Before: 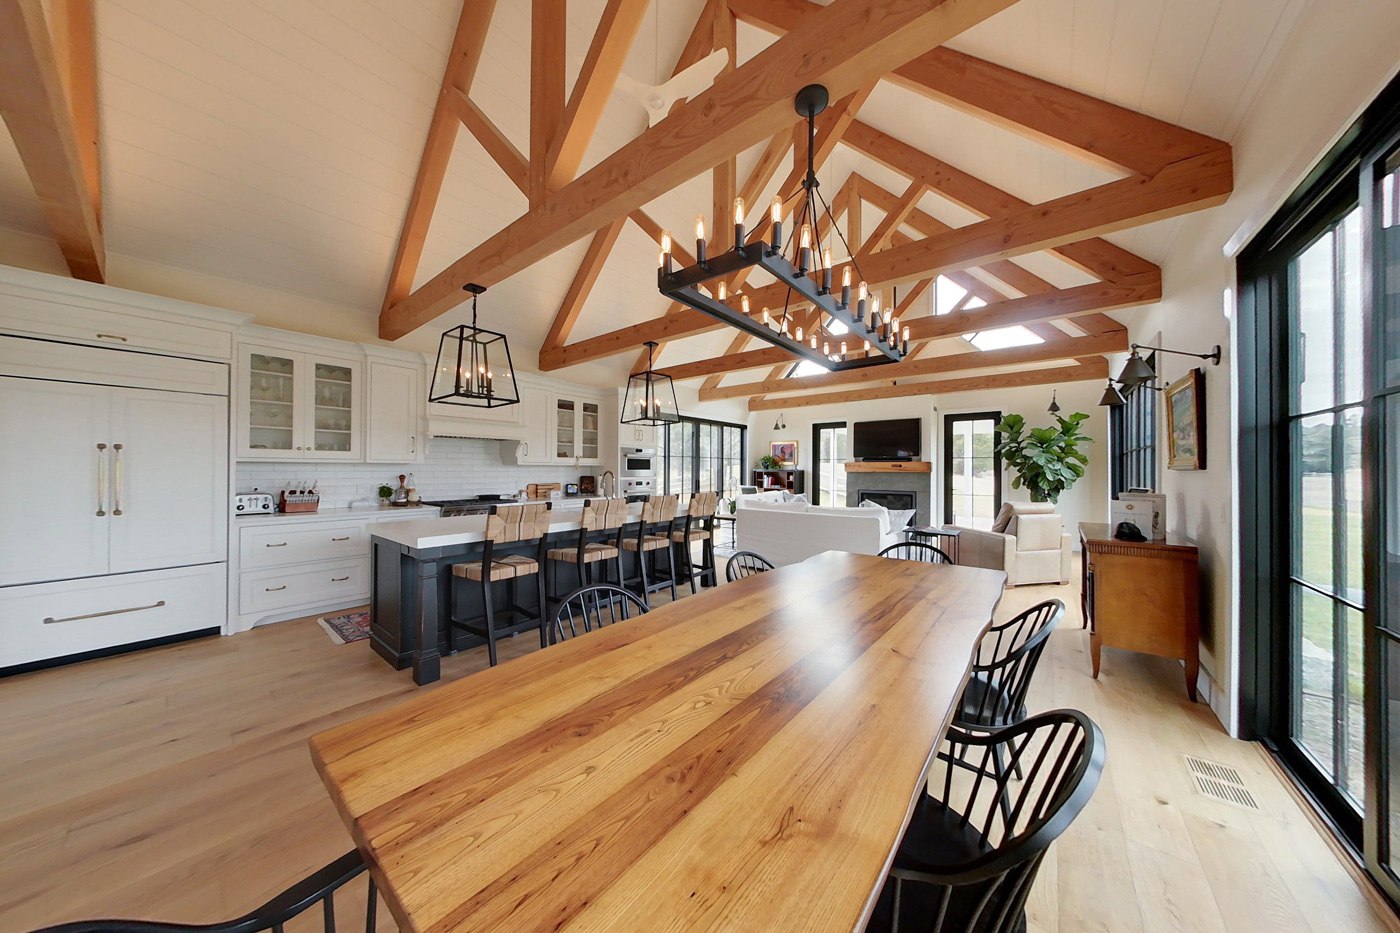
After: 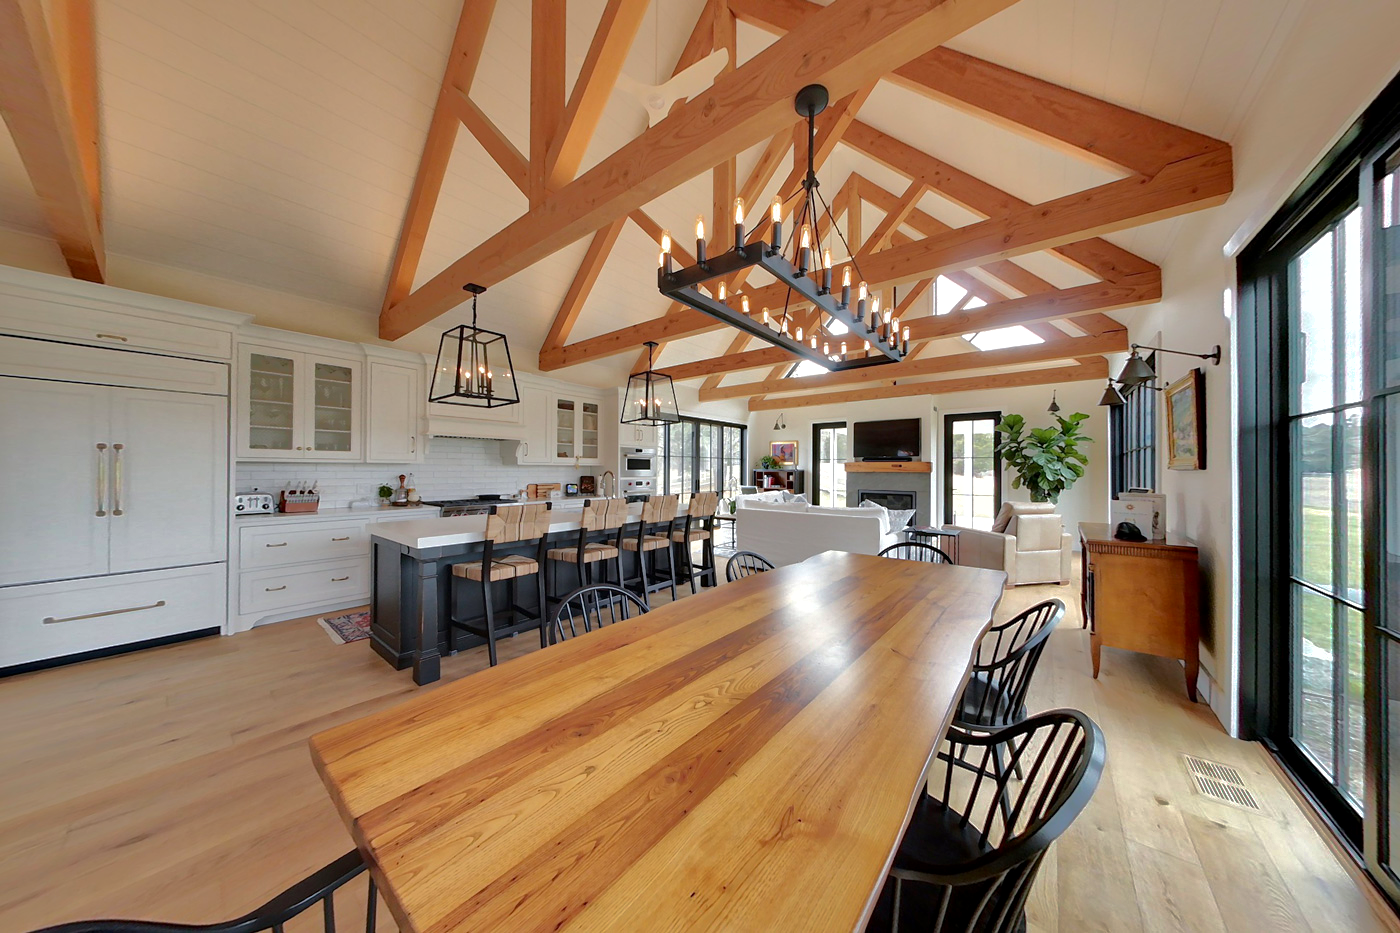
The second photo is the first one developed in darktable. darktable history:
exposure: black level correction 0.001, exposure 0.3 EV, compensate highlight preservation false
shadows and highlights: shadows -19.91, highlights -73.15
